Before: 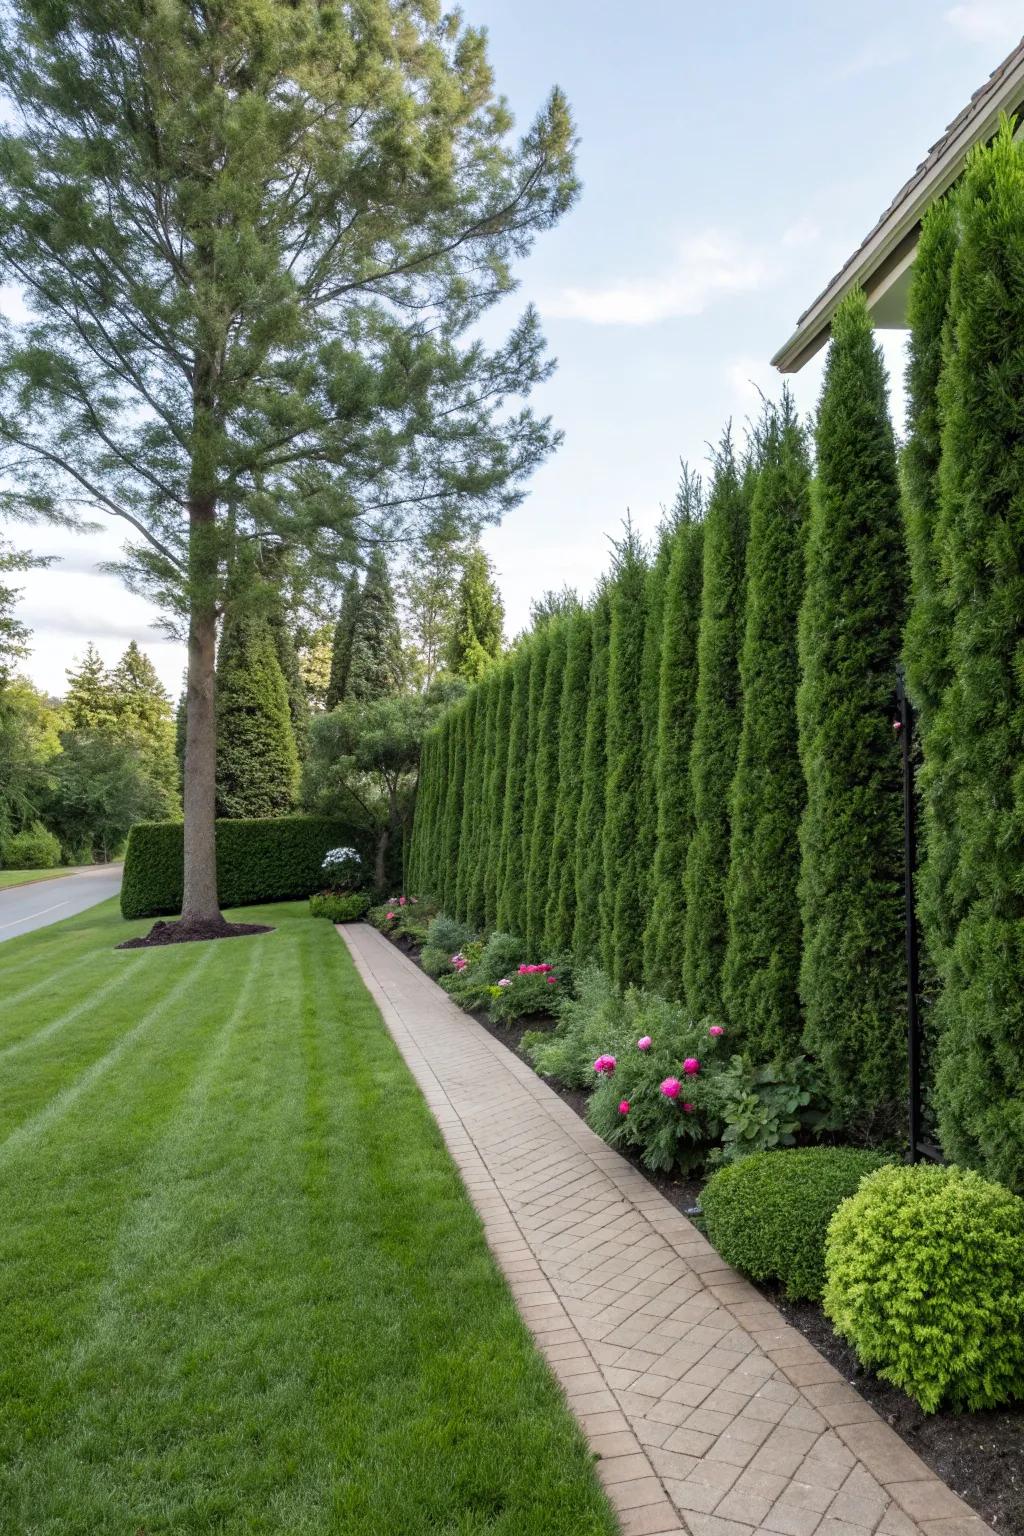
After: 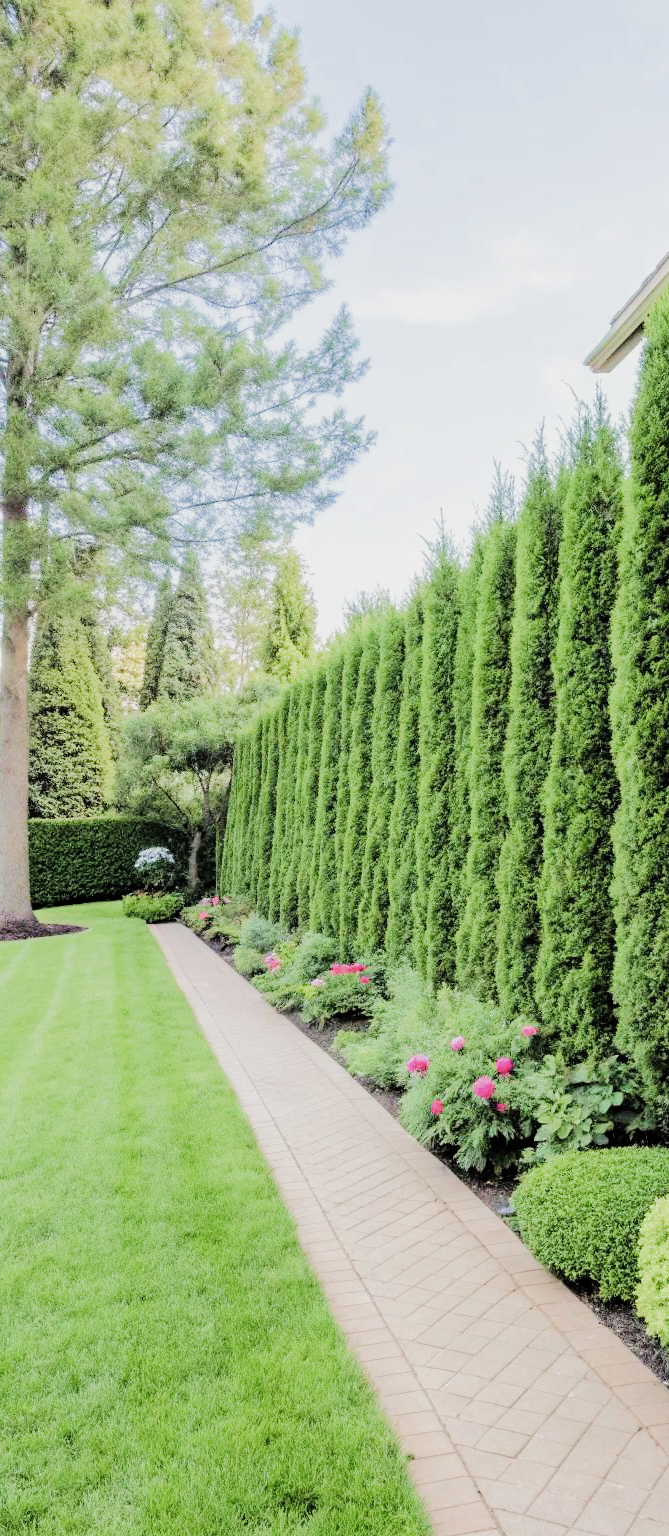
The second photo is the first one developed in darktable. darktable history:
tone equalizer: -7 EV 0.158 EV, -6 EV 0.599 EV, -5 EV 1.17 EV, -4 EV 1.32 EV, -3 EV 1.16 EV, -2 EV 0.6 EV, -1 EV 0.159 EV, edges refinement/feathering 500, mask exposure compensation -1.57 EV, preserve details no
crop and rotate: left 18.271%, right 16.299%
exposure: black level correction 0, exposure 0.892 EV, compensate highlight preservation false
filmic rgb: black relative exposure -7.65 EV, white relative exposure 4.56 EV, hardness 3.61, add noise in highlights 0.002, color science v3 (2019), use custom middle-gray values true, contrast in highlights soft
